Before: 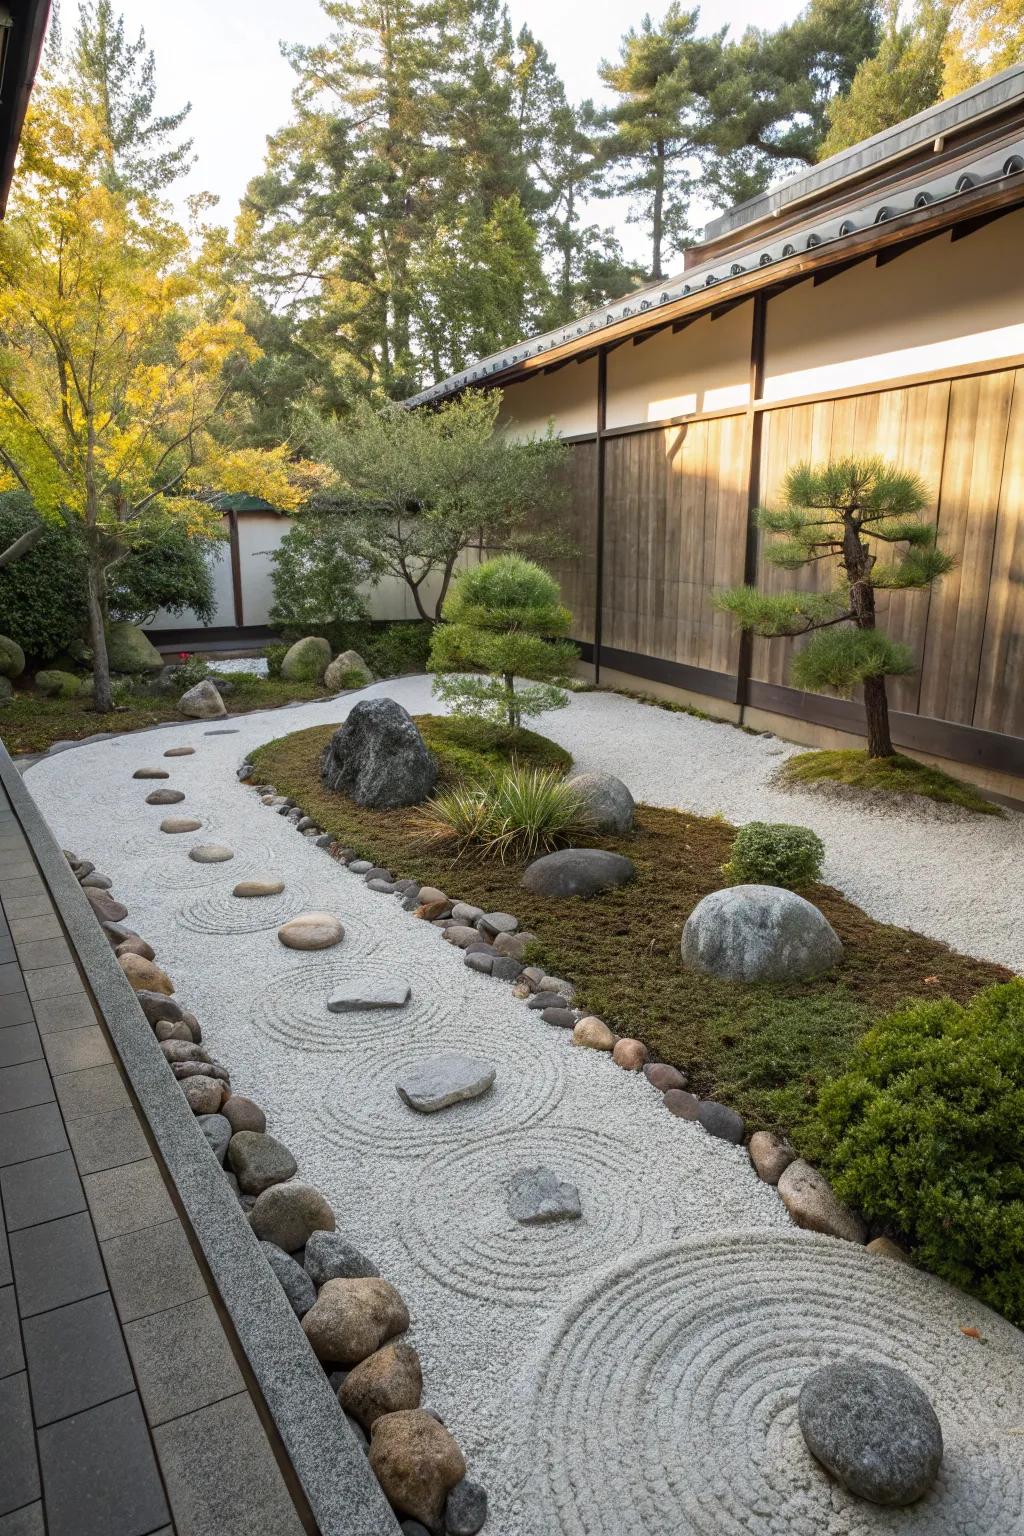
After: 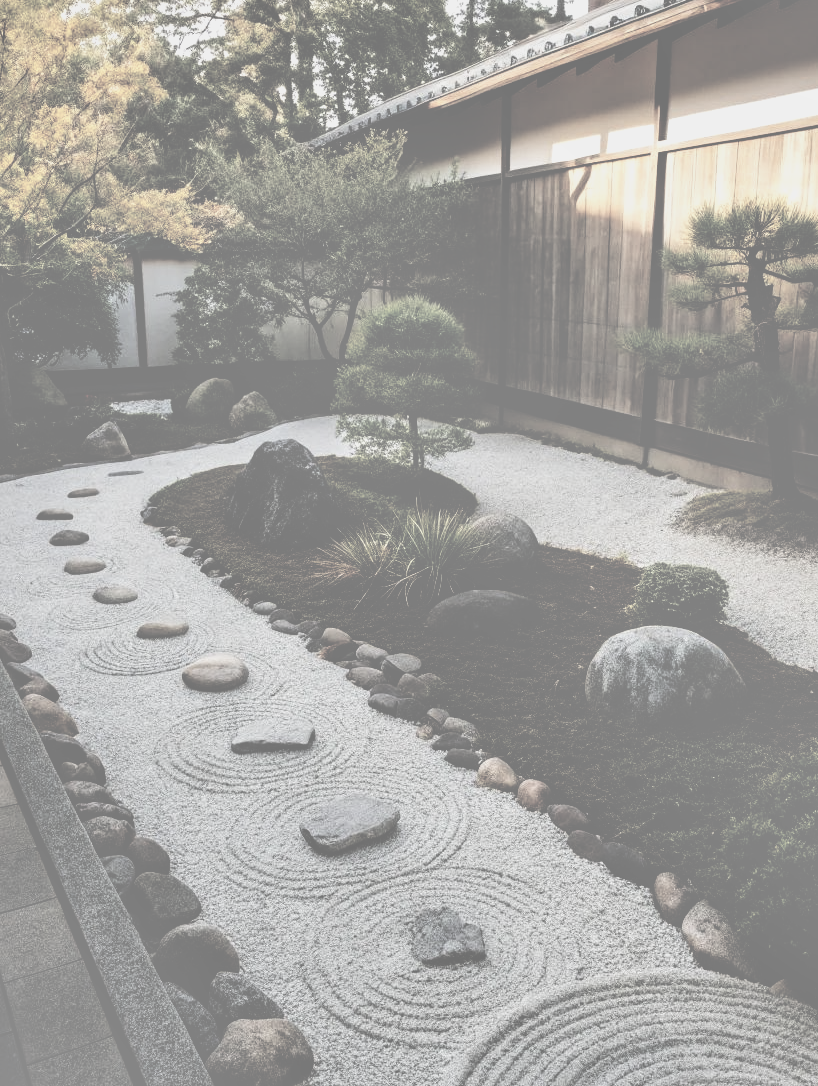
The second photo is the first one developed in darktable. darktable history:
crop: left 9.465%, top 16.886%, right 10.588%, bottom 12.366%
contrast brightness saturation: contrast -0.322, brightness 0.731, saturation -0.798
shadows and highlights: radius 173.06, shadows 27.94, white point adjustment 3.22, highlights -68.15, soften with gaussian
base curve: curves: ch0 [(0, 0.036) (0.083, 0.04) (0.804, 1)], preserve colors none
